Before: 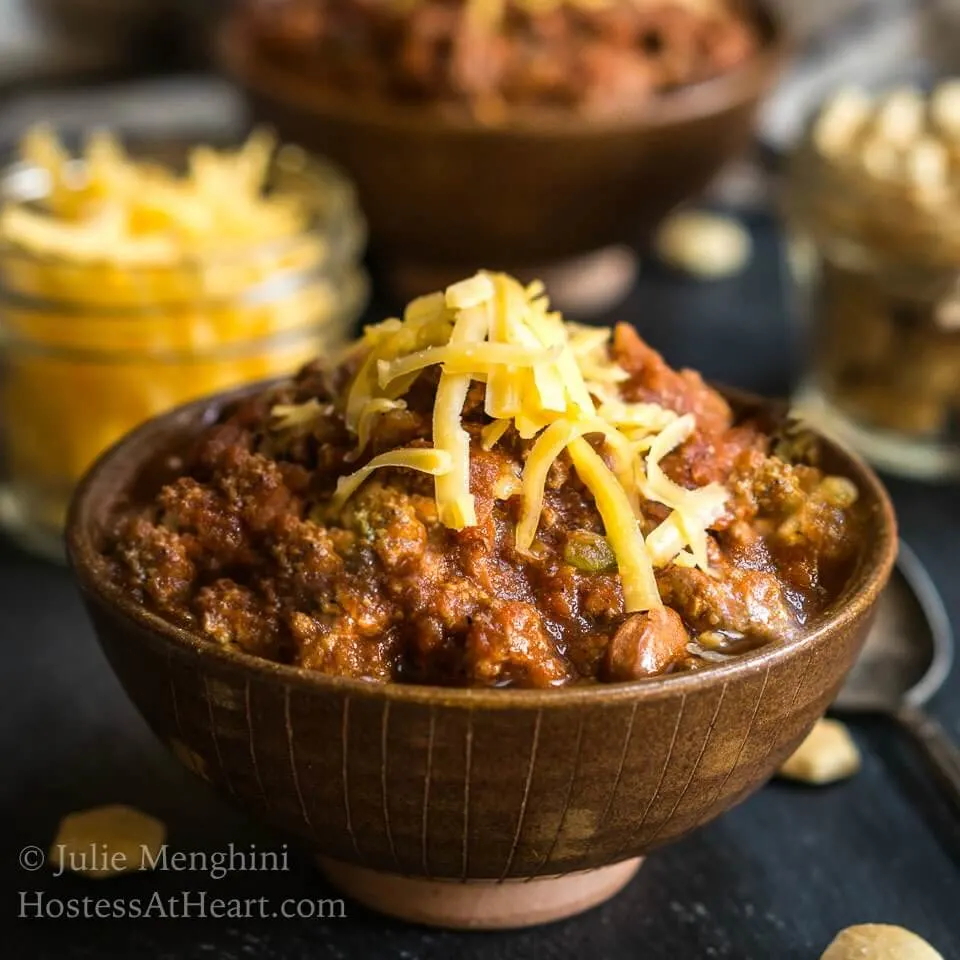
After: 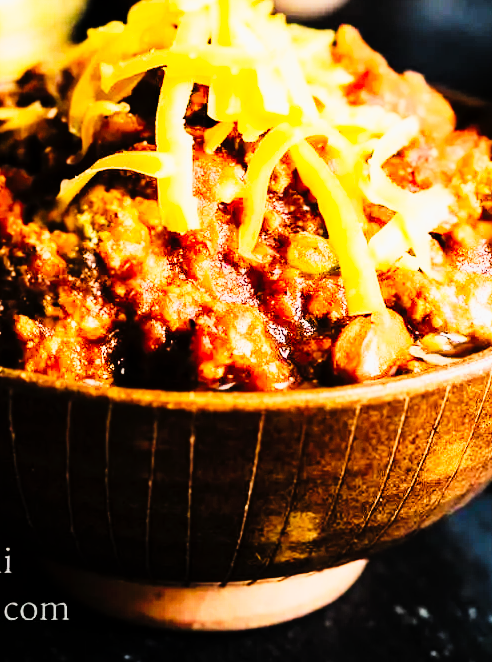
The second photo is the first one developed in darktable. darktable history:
filmic rgb: black relative exposure -7.45 EV, white relative exposure 4.82 EV, threshold 2.96 EV, hardness 3.4, enable highlight reconstruction true
tone curve: curves: ch0 [(0, 0) (0.003, 0.001) (0.011, 0.005) (0.025, 0.01) (0.044, 0.016) (0.069, 0.019) (0.1, 0.024) (0.136, 0.03) (0.177, 0.045) (0.224, 0.071) (0.277, 0.122) (0.335, 0.202) (0.399, 0.326) (0.468, 0.471) (0.543, 0.638) (0.623, 0.798) (0.709, 0.913) (0.801, 0.97) (0.898, 0.983) (1, 1)], preserve colors none
crop and rotate: left 28.883%, top 31.017%, right 19.807%
tone equalizer: -7 EV 0.161 EV, -6 EV 0.591 EV, -5 EV 1.14 EV, -4 EV 1.3 EV, -3 EV 1.12 EV, -2 EV 0.6 EV, -1 EV 0.146 EV, edges refinement/feathering 500, mask exposure compensation -1.57 EV, preserve details no
